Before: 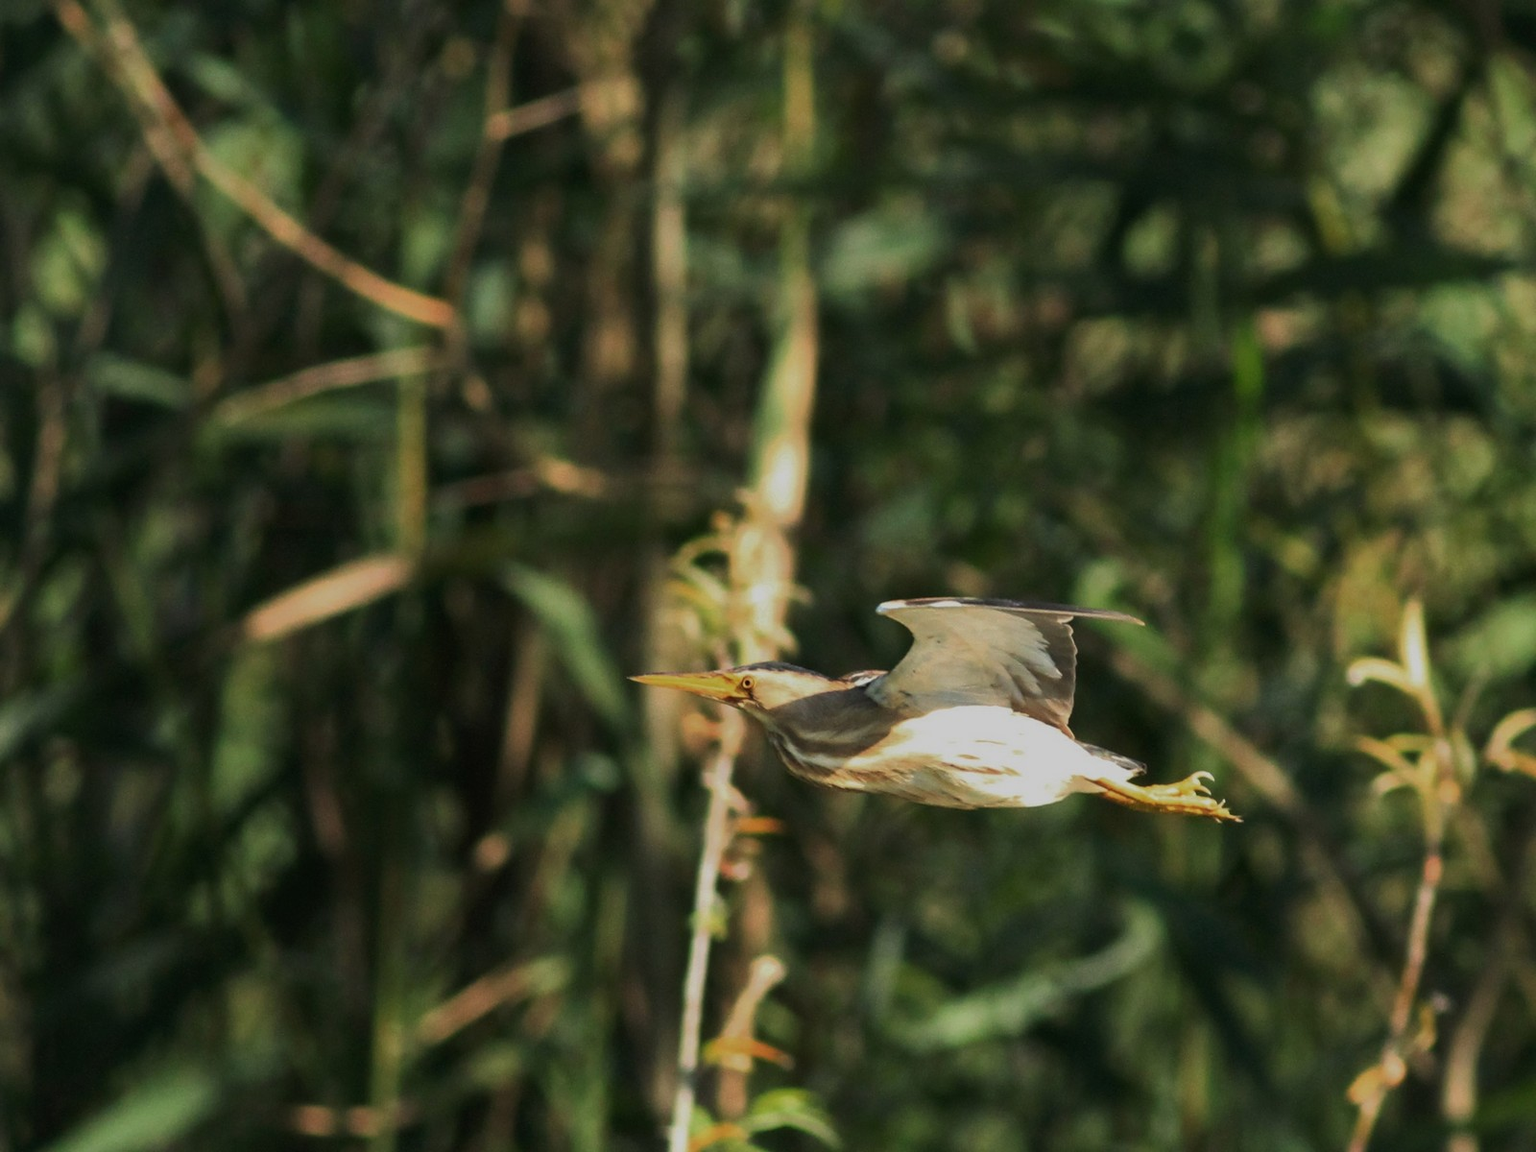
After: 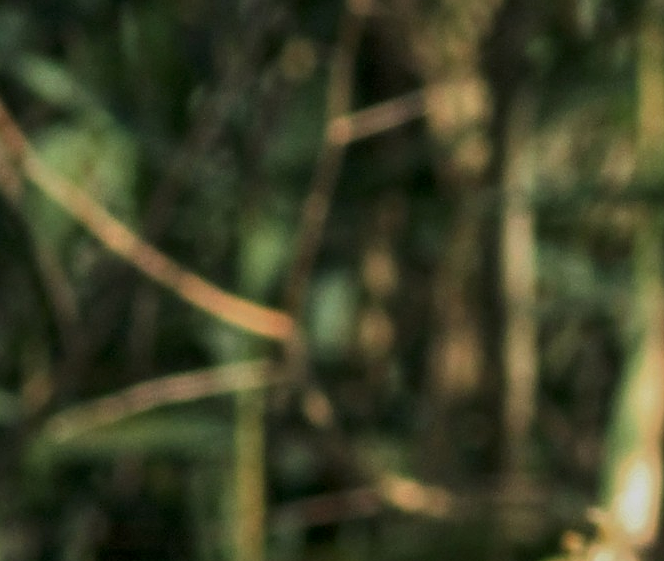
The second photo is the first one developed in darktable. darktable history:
sharpen: radius 0.979, amount 0.614
crop and rotate: left 11.235%, top 0.091%, right 47.228%, bottom 53.104%
local contrast: on, module defaults
